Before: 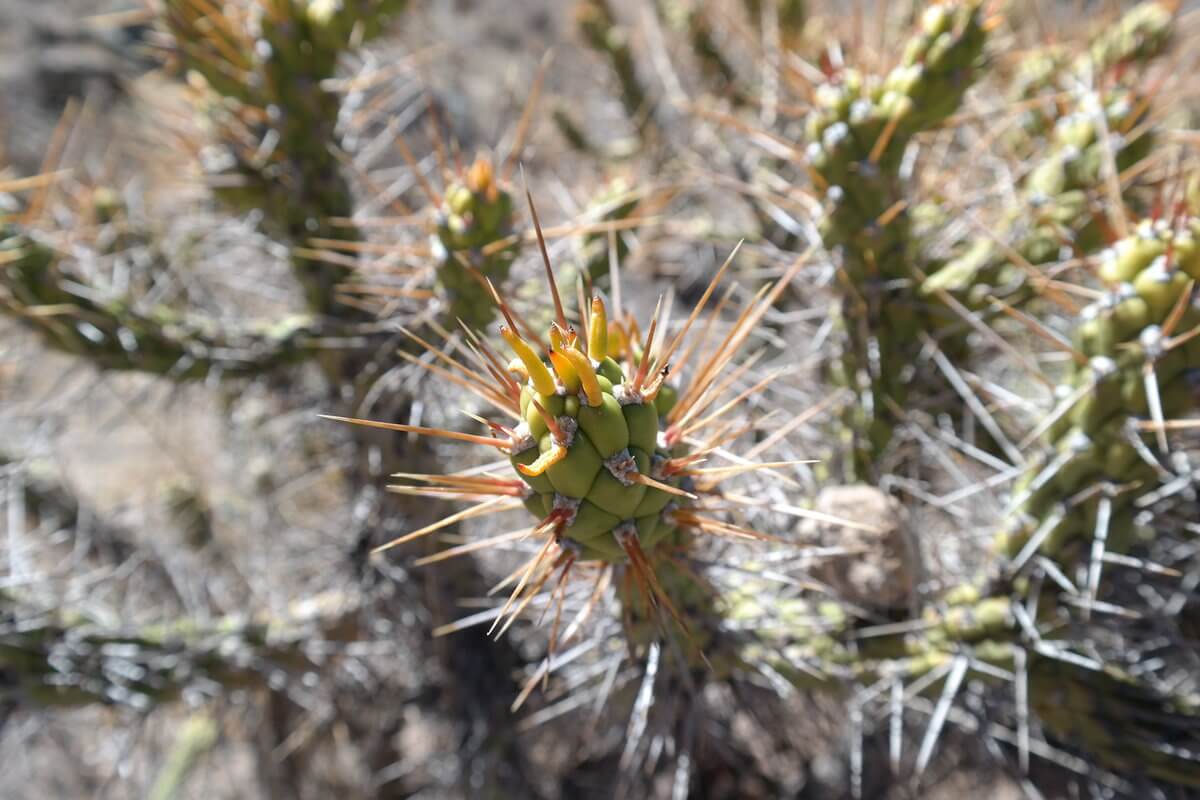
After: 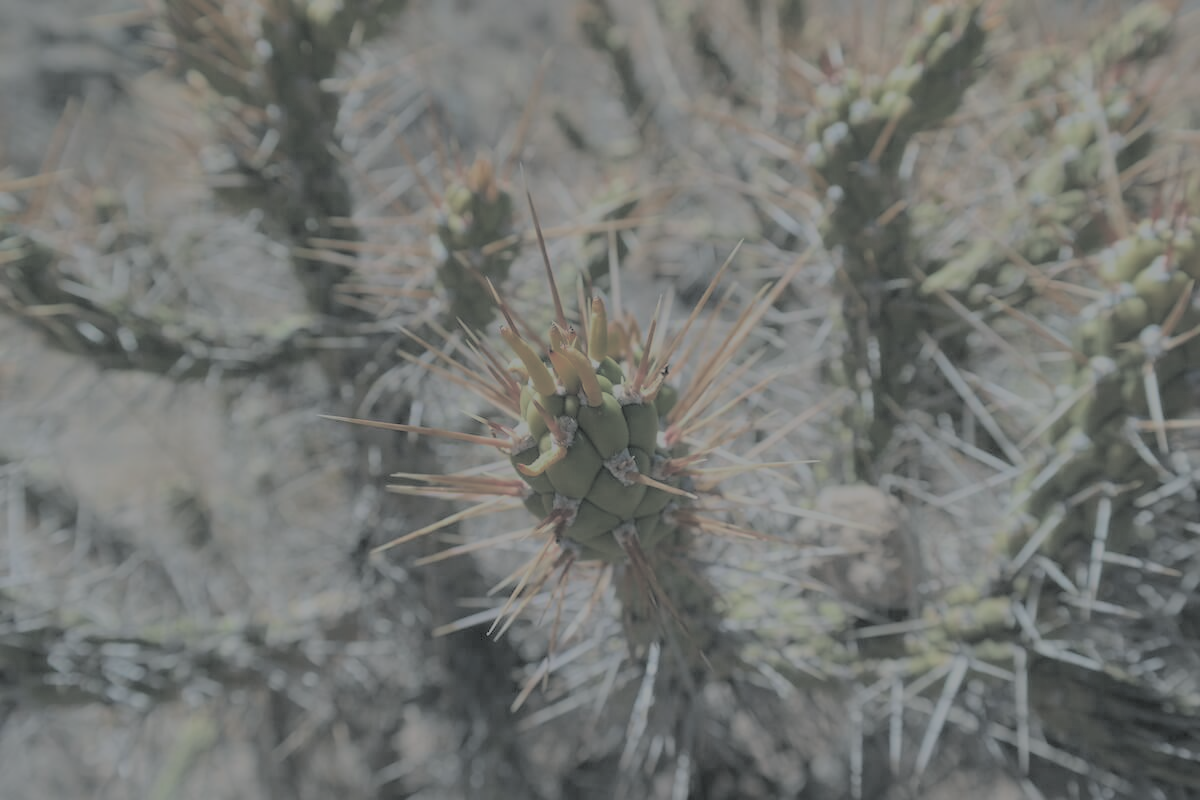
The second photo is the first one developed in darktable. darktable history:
contrast brightness saturation: contrast -0.11
split-toning: shadows › hue 190.8°, shadows › saturation 0.05, highlights › hue 54°, highlights › saturation 0.05, compress 0%
white balance: emerald 1
filmic rgb: black relative exposure -14 EV, white relative exposure 8 EV, threshold 3 EV, hardness 3.74, latitude 50%, contrast 0.5, color science v5 (2021), contrast in shadows safe, contrast in highlights safe, enable highlight reconstruction true
color zones: curves: ch0 [(0, 0.5) (0.143, 0.5) (0.286, 0.5) (0.429, 0.5) (0.62, 0.489) (0.714, 0.445) (0.844, 0.496) (1, 0.5)]; ch1 [(0, 0.5) (0.143, 0.5) (0.286, 0.5) (0.429, 0.5) (0.571, 0.5) (0.714, 0.523) (0.857, 0.5) (1, 0.5)]
